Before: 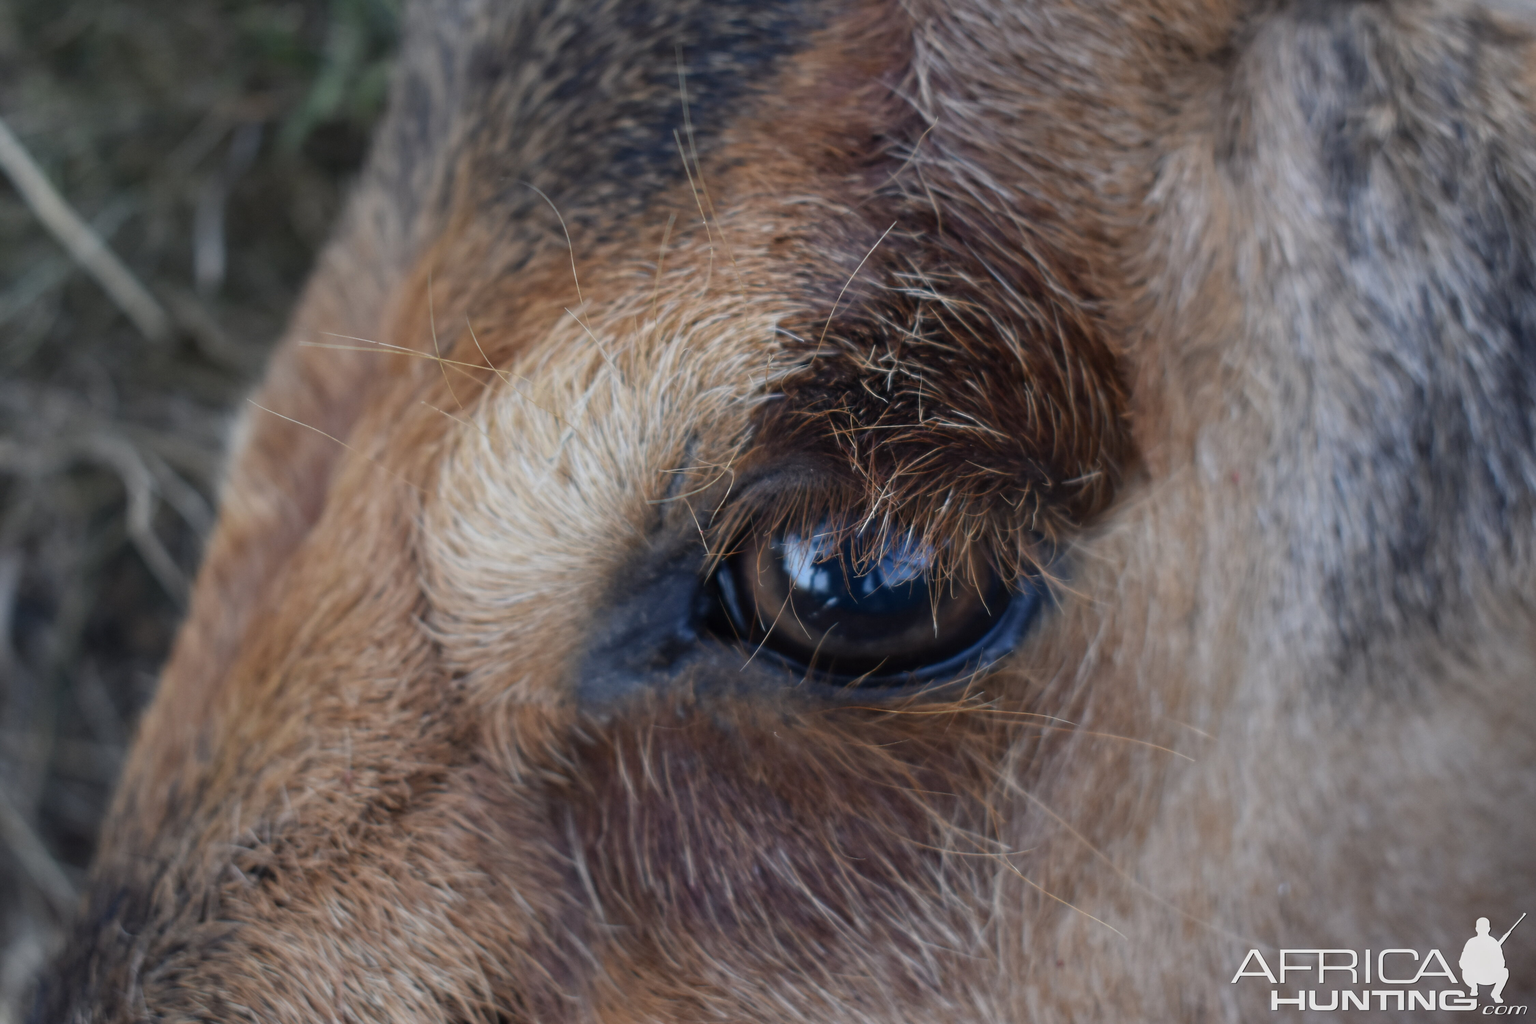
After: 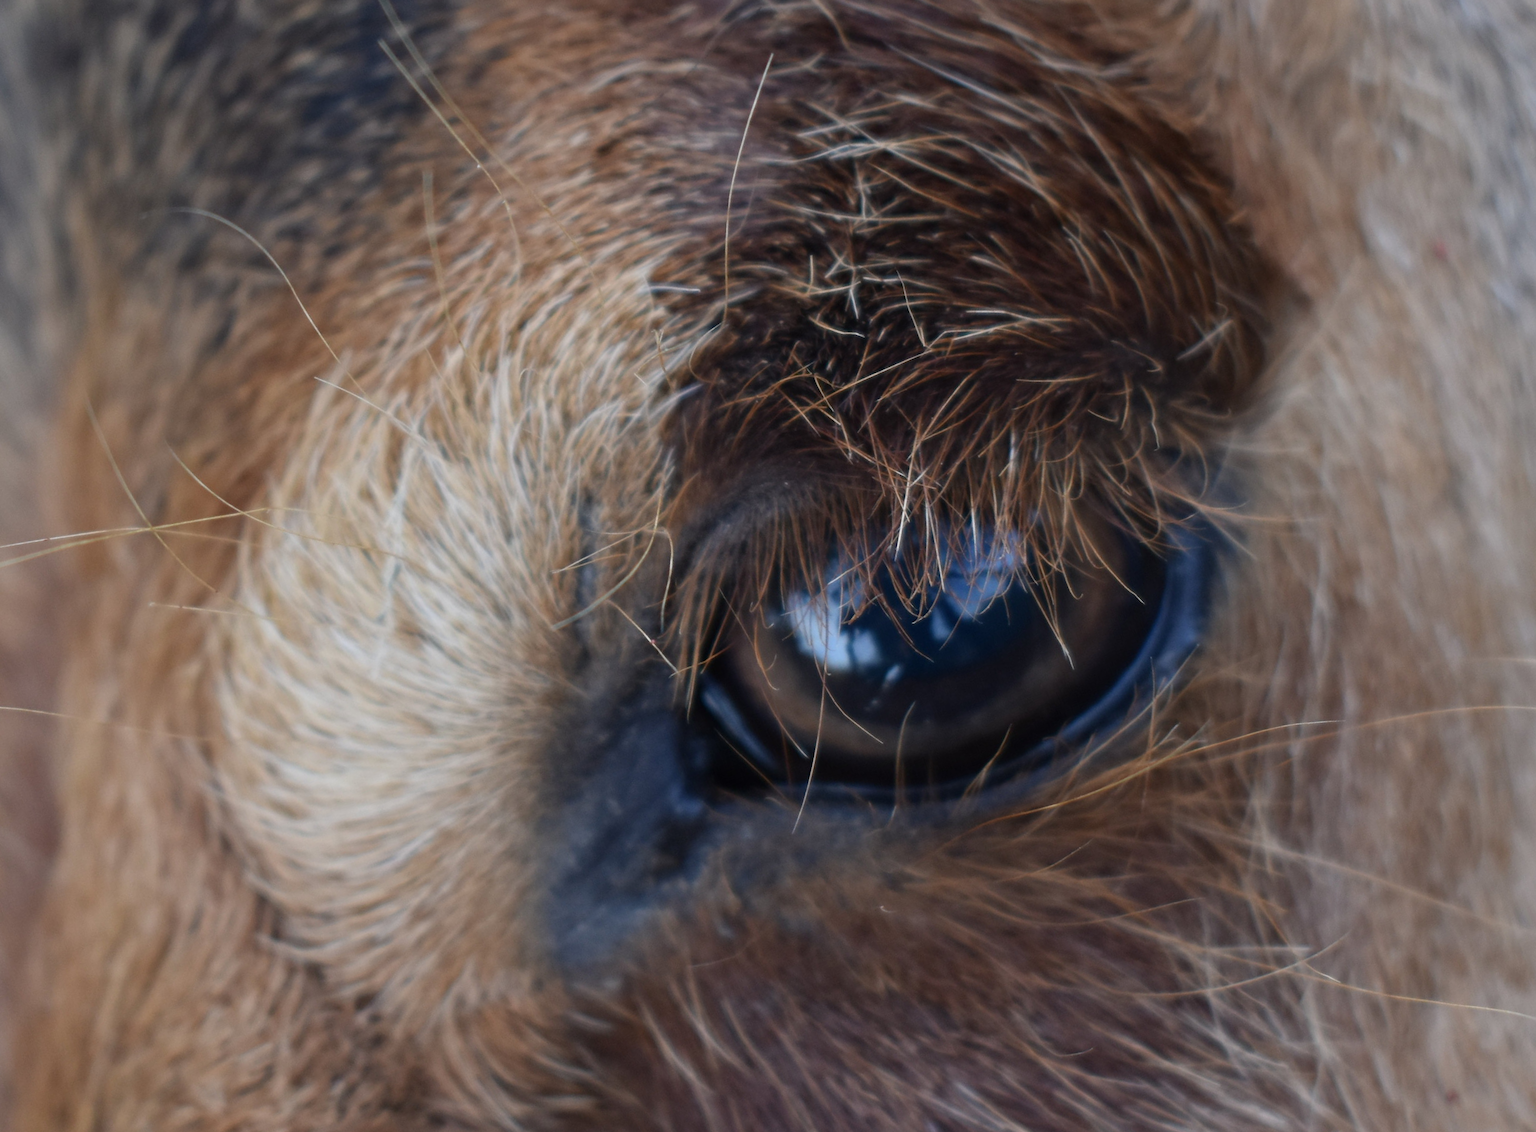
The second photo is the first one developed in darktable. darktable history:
crop and rotate: angle 20.63°, left 6.729%, right 3.847%, bottom 1.069%
